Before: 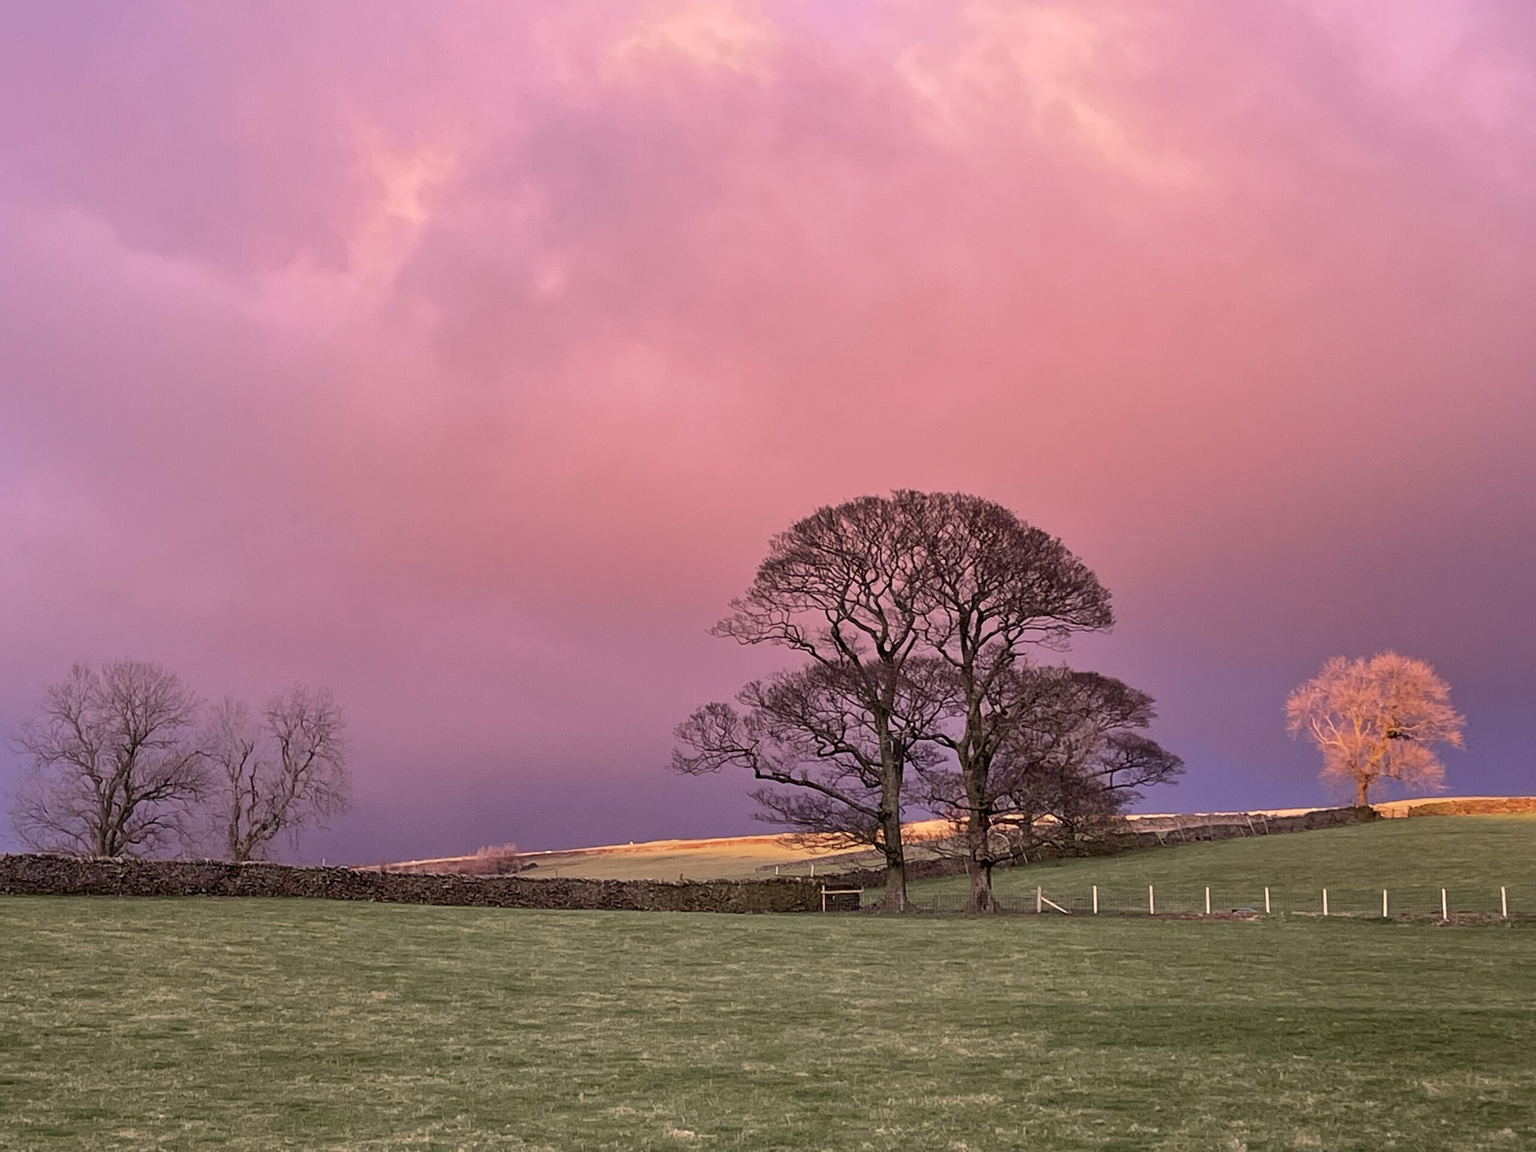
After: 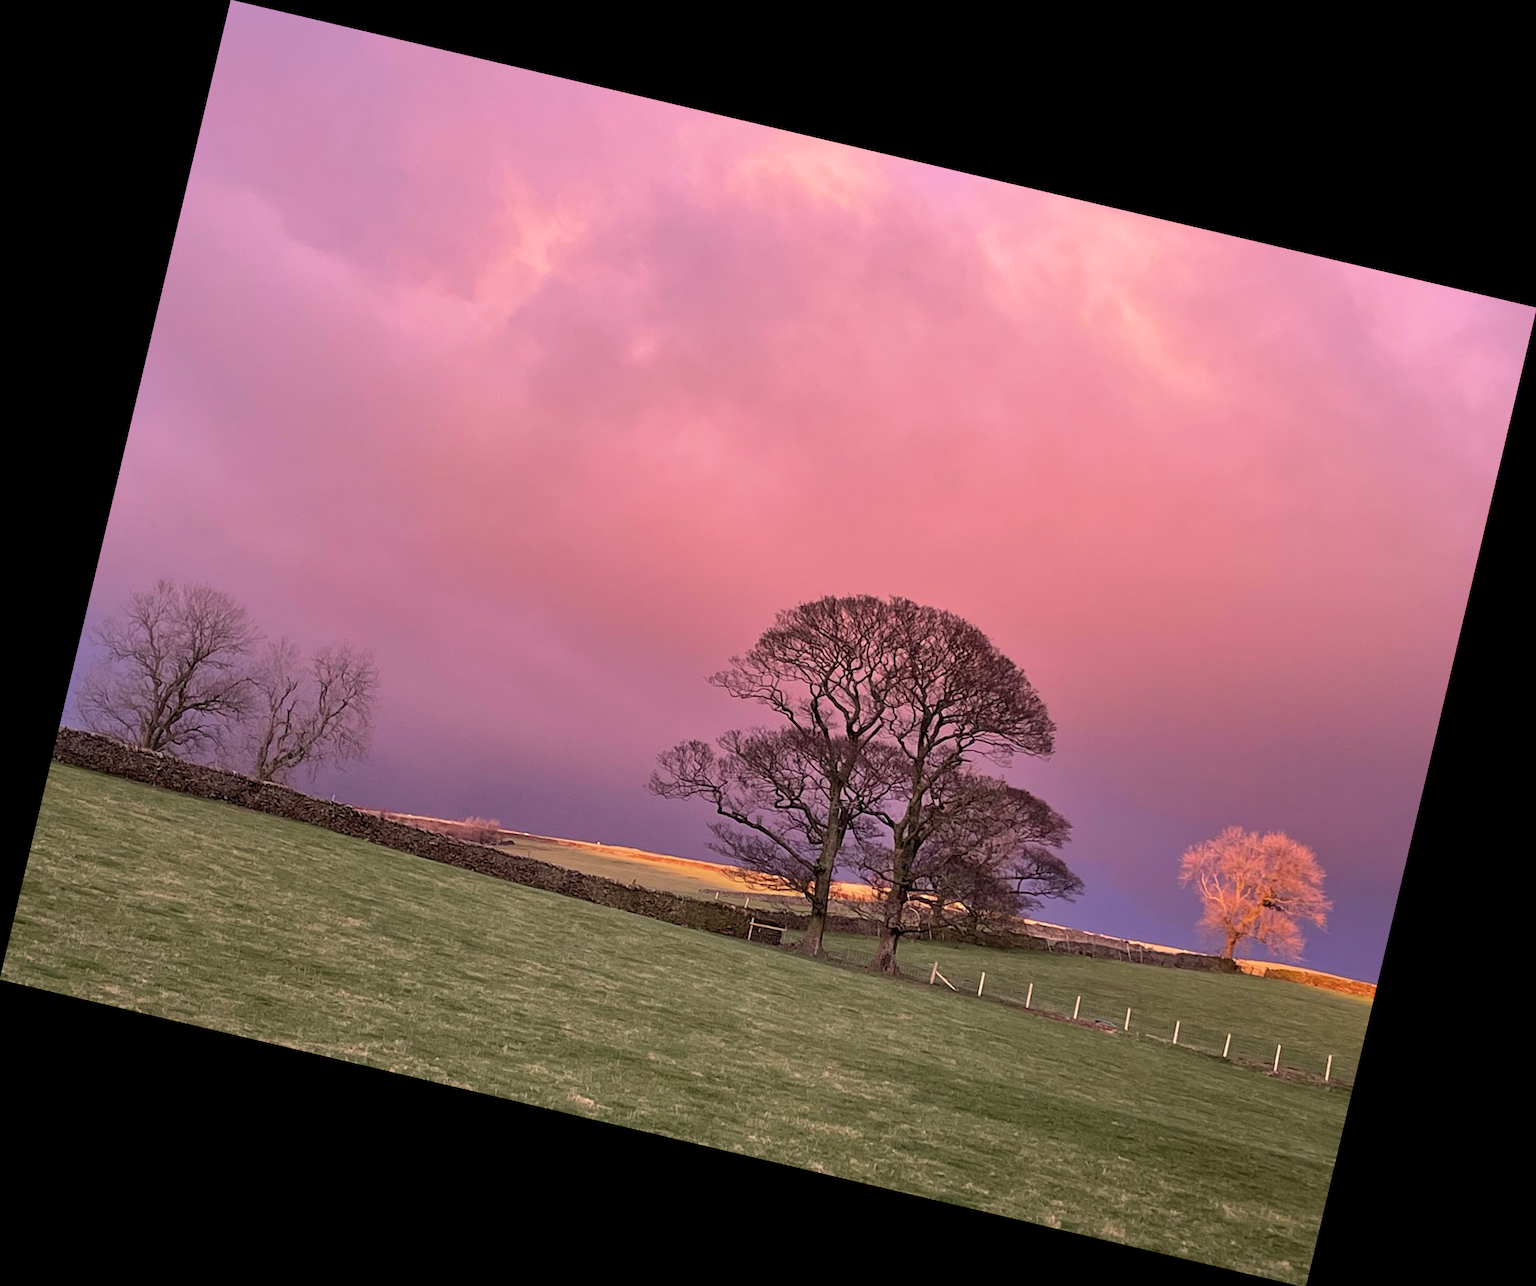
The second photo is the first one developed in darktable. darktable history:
bloom: size 9%, threshold 100%, strength 7%
rotate and perspective: rotation 13.27°, automatic cropping off
